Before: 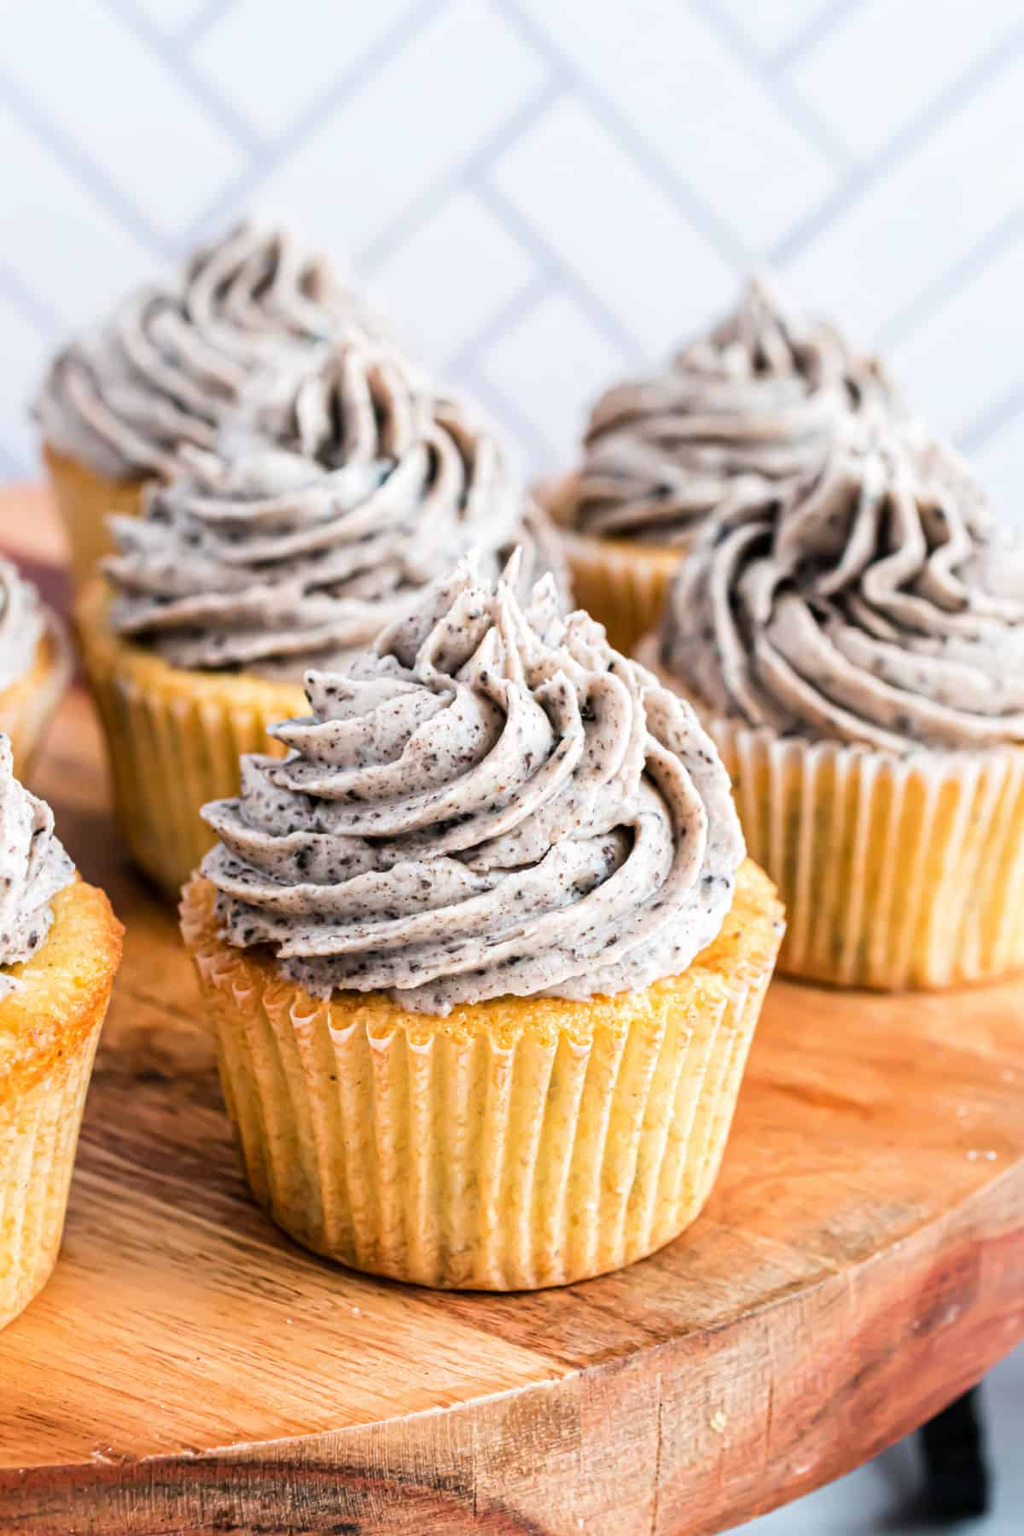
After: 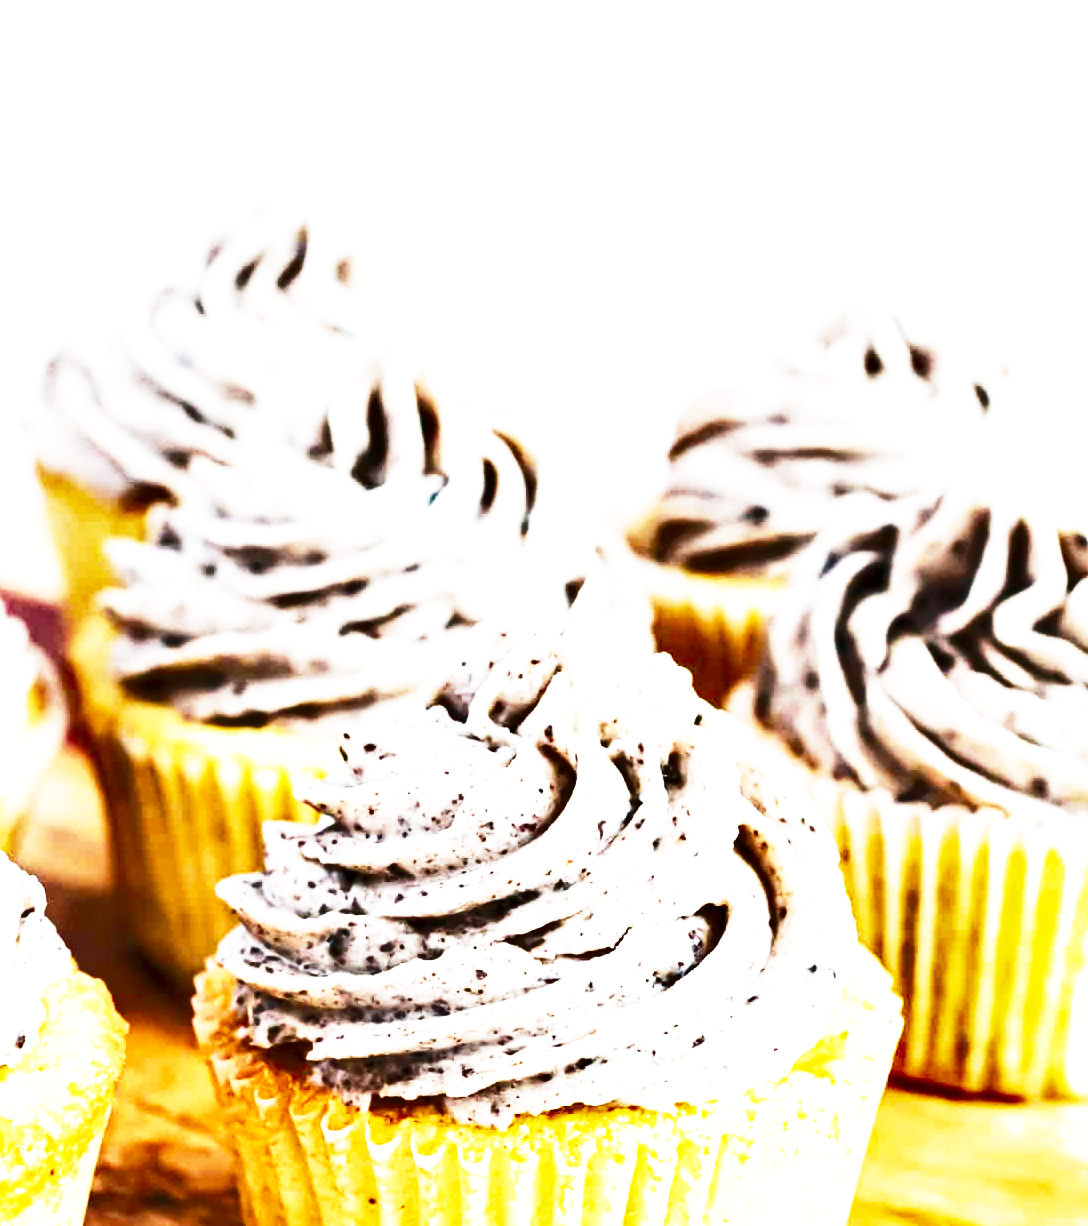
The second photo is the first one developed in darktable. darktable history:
shadows and highlights: shadows 59.45, highlights -60.38, soften with gaussian
base curve: curves: ch0 [(0, 0) (0.495, 0.917) (1, 1)], preserve colors none
exposure: exposure 0.94 EV, compensate highlight preservation false
crop: left 1.535%, top 3.453%, right 7.764%, bottom 28.431%
color balance rgb: shadows lift › hue 84.79°, perceptual saturation grading › global saturation 0.005%
